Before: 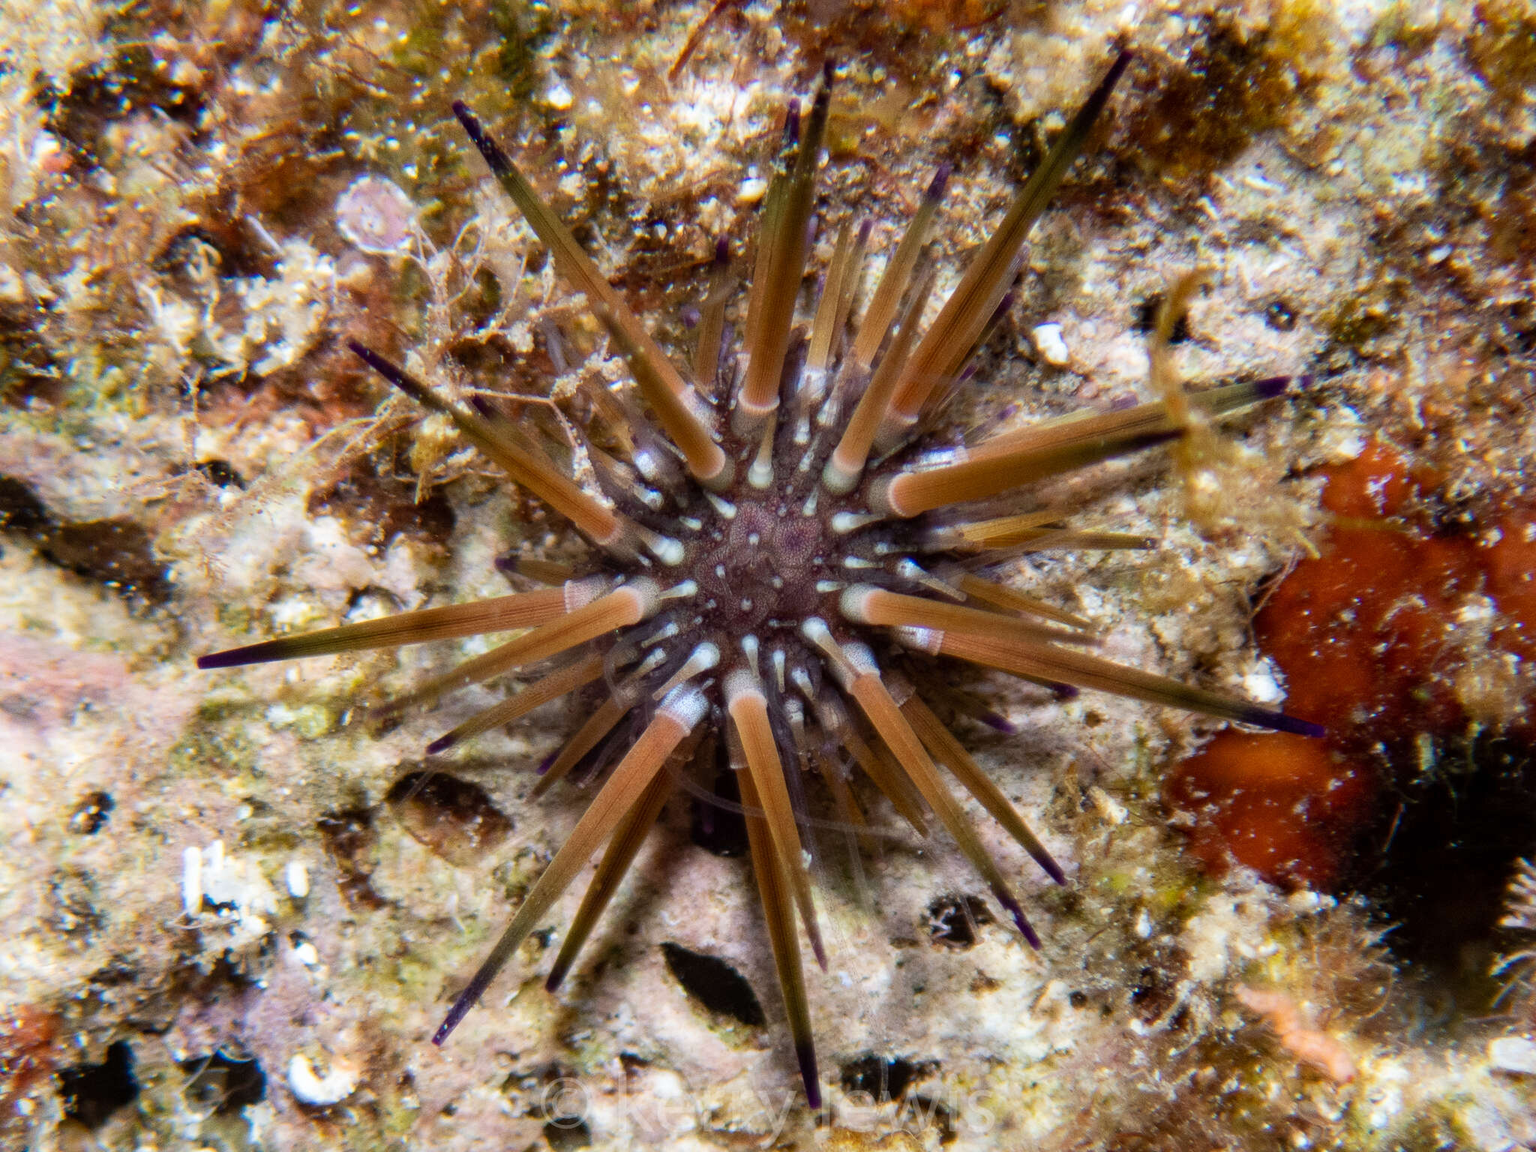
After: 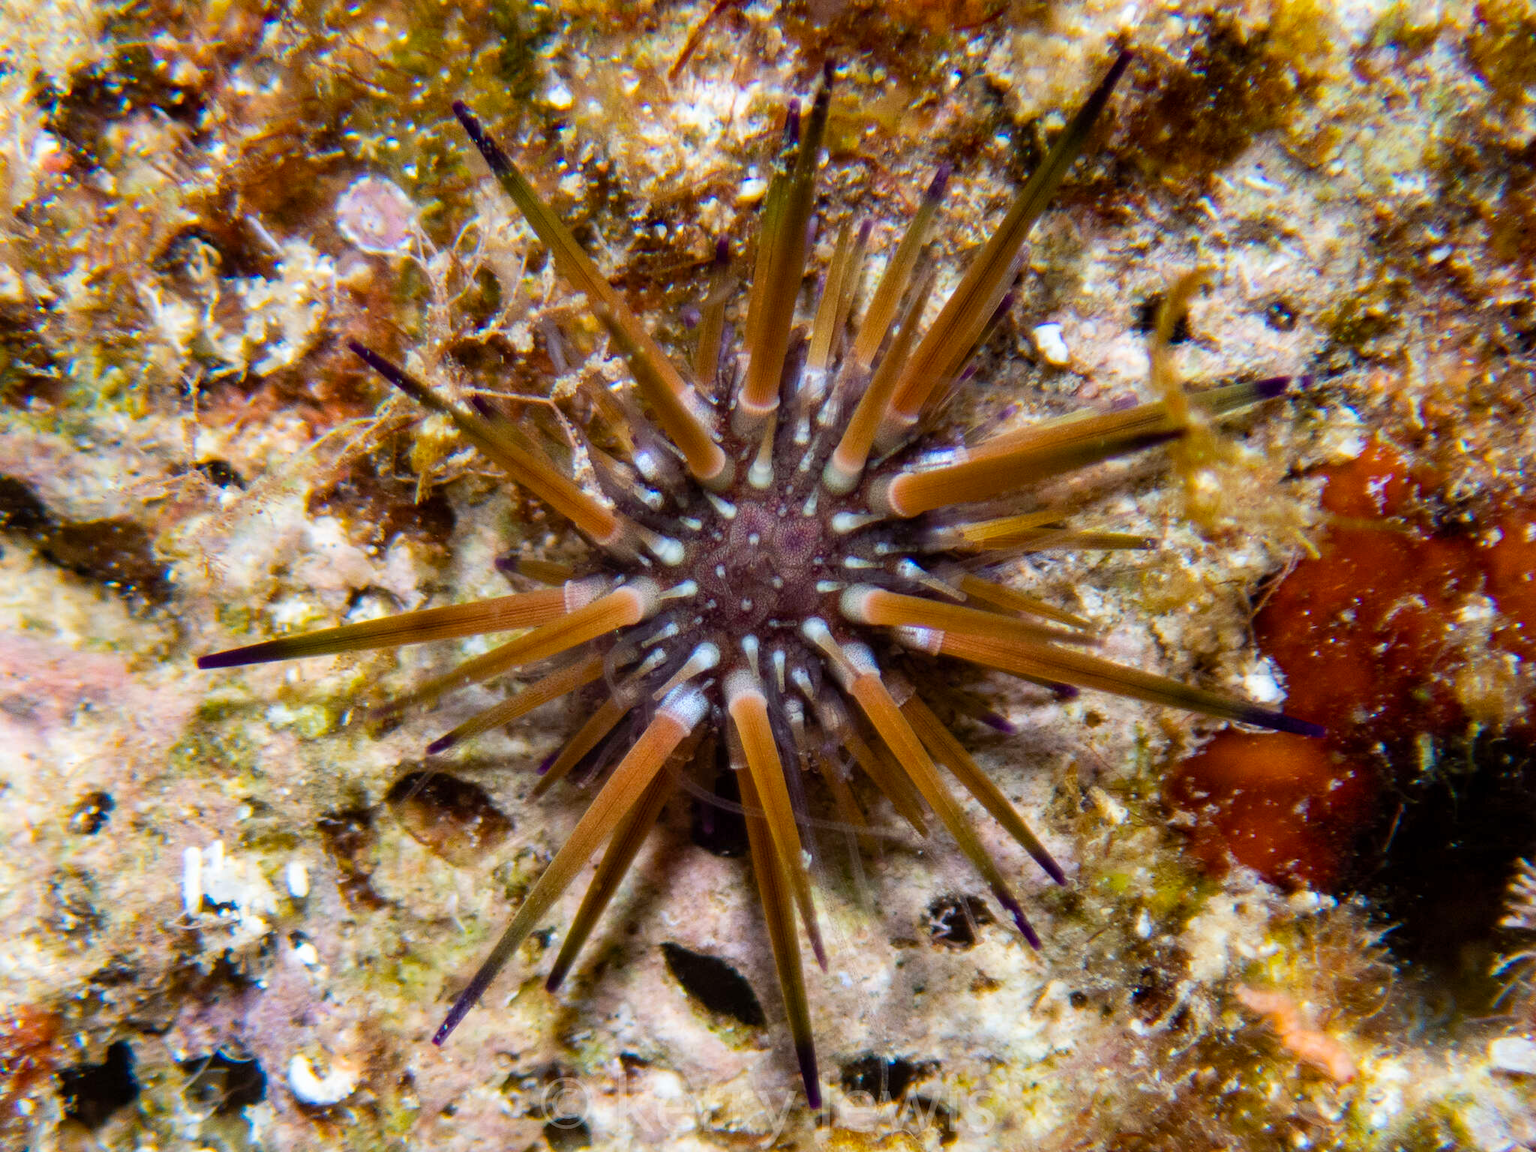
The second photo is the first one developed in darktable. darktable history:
color balance rgb: perceptual saturation grading › global saturation 29.382%
